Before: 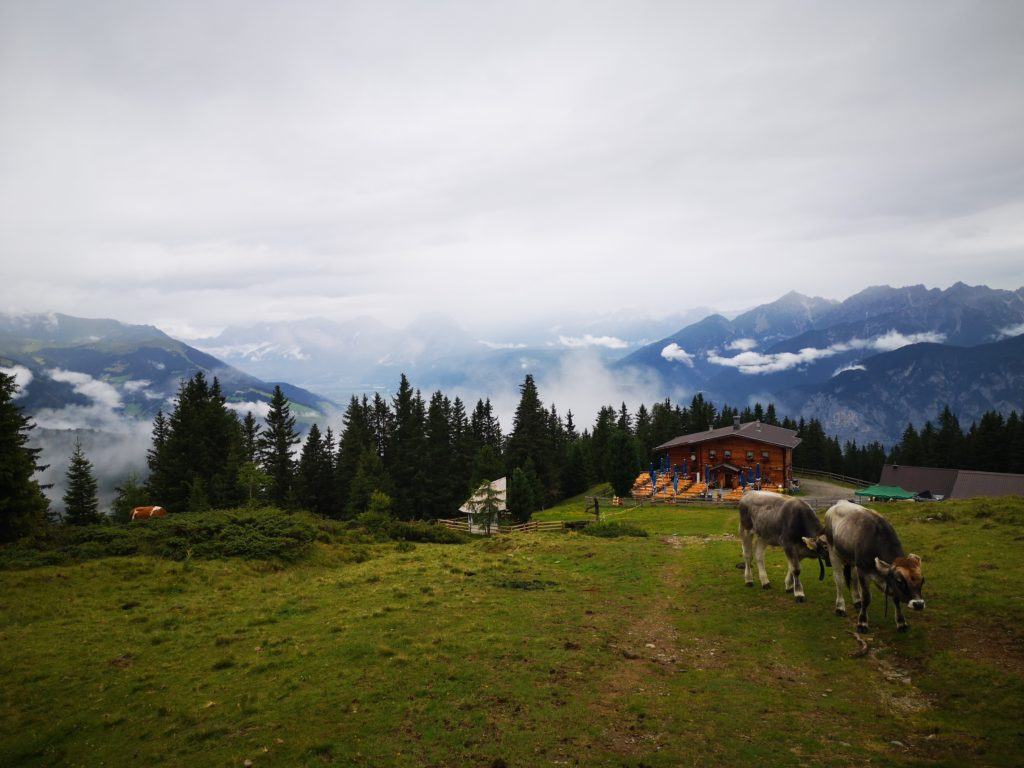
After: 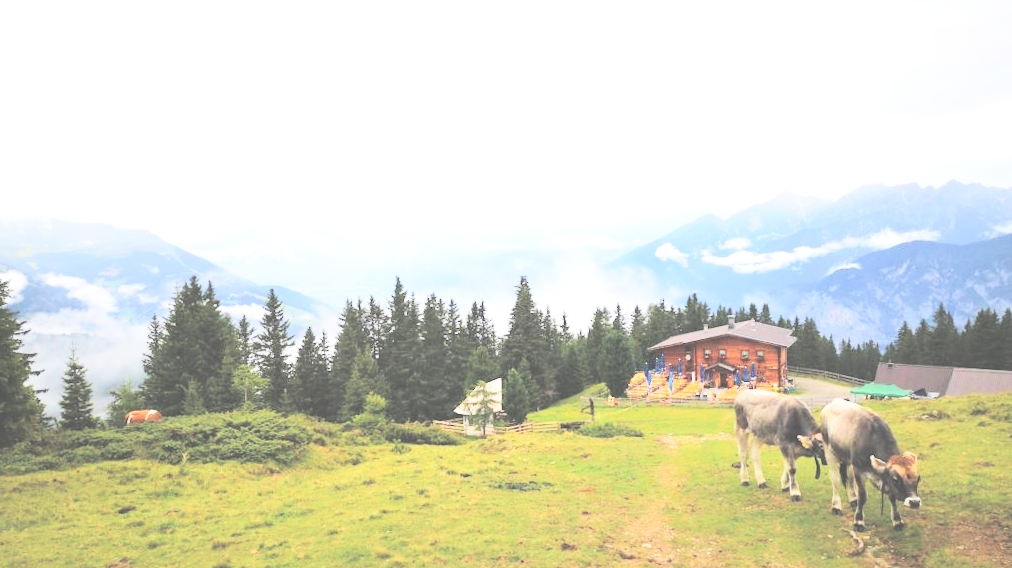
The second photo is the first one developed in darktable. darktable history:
crop and rotate: top 12.5%, bottom 12.5%
rotate and perspective: rotation -0.45°, automatic cropping original format, crop left 0.008, crop right 0.992, crop top 0.012, crop bottom 0.988
exposure: black level correction -0.023, exposure 1.397 EV, compensate highlight preservation false
contrast brightness saturation: contrast -0.11
tone curve: curves: ch0 [(0, 0) (0.003, 0.001) (0.011, 0.004) (0.025, 0.008) (0.044, 0.015) (0.069, 0.022) (0.1, 0.031) (0.136, 0.052) (0.177, 0.101) (0.224, 0.181) (0.277, 0.289) (0.335, 0.418) (0.399, 0.541) (0.468, 0.65) (0.543, 0.739) (0.623, 0.817) (0.709, 0.882) (0.801, 0.919) (0.898, 0.958) (1, 1)], color space Lab, independent channels, preserve colors none
base curve: curves: ch0 [(0, 0) (0.036, 0.025) (0.121, 0.166) (0.206, 0.329) (0.605, 0.79) (1, 1)], preserve colors none
